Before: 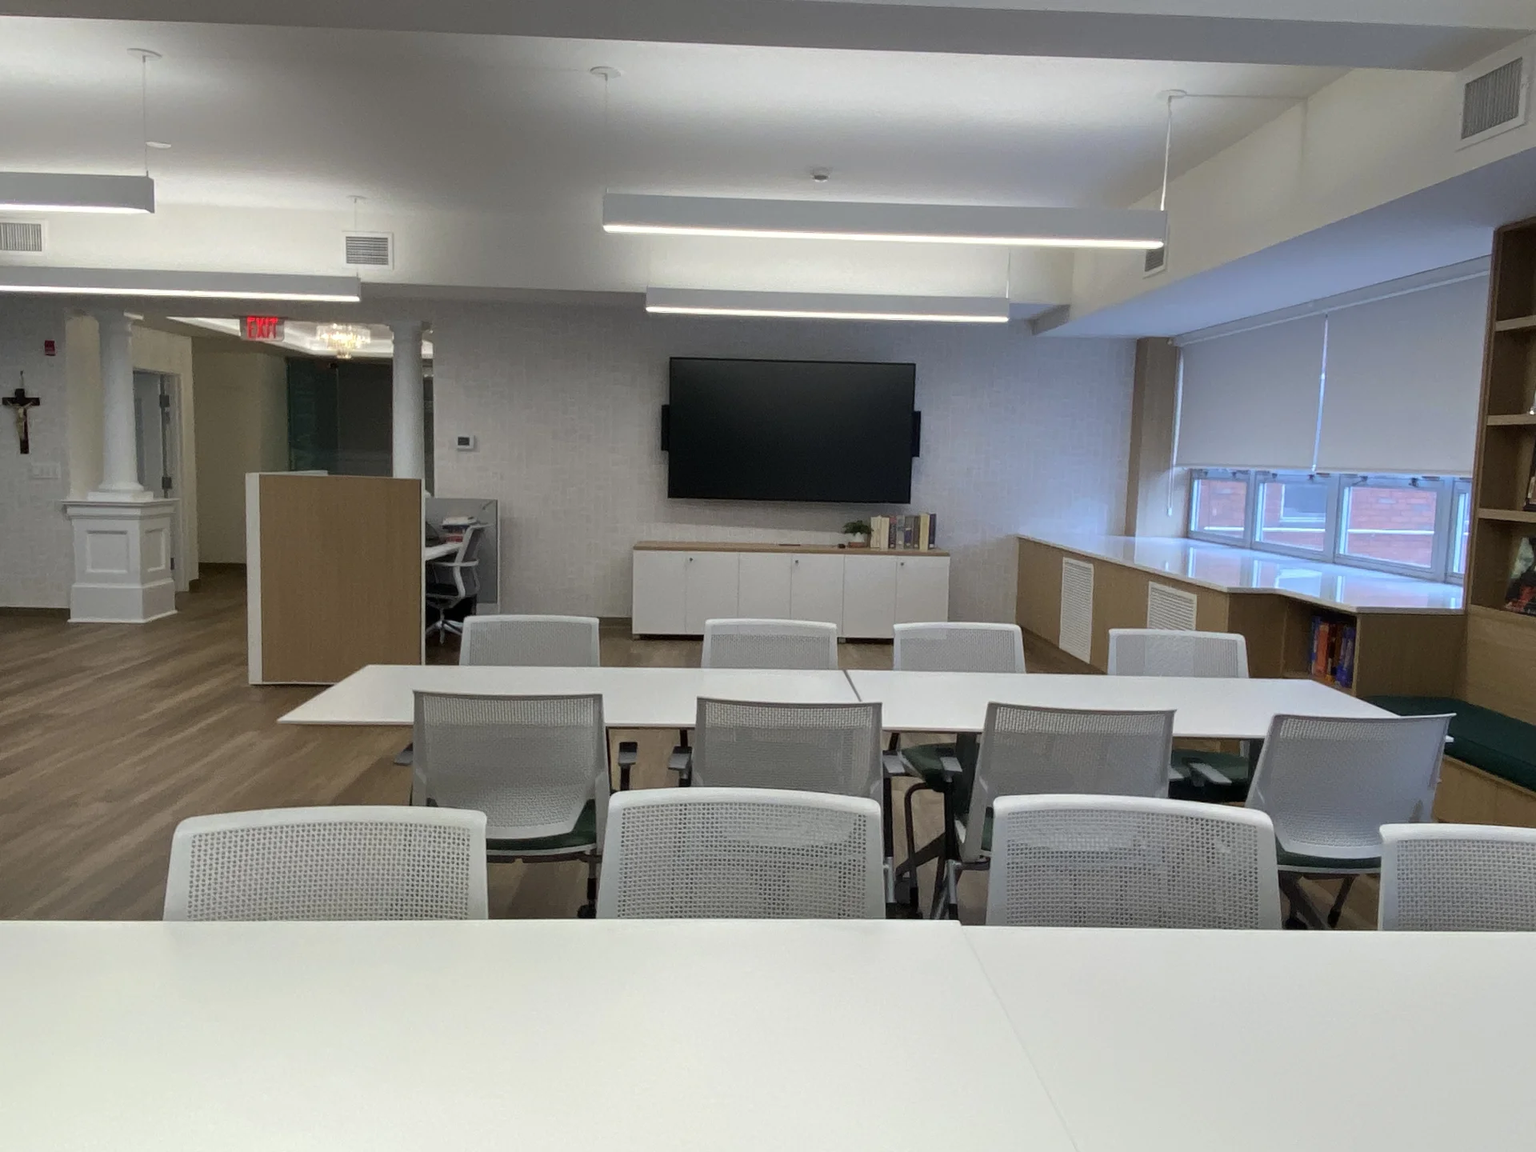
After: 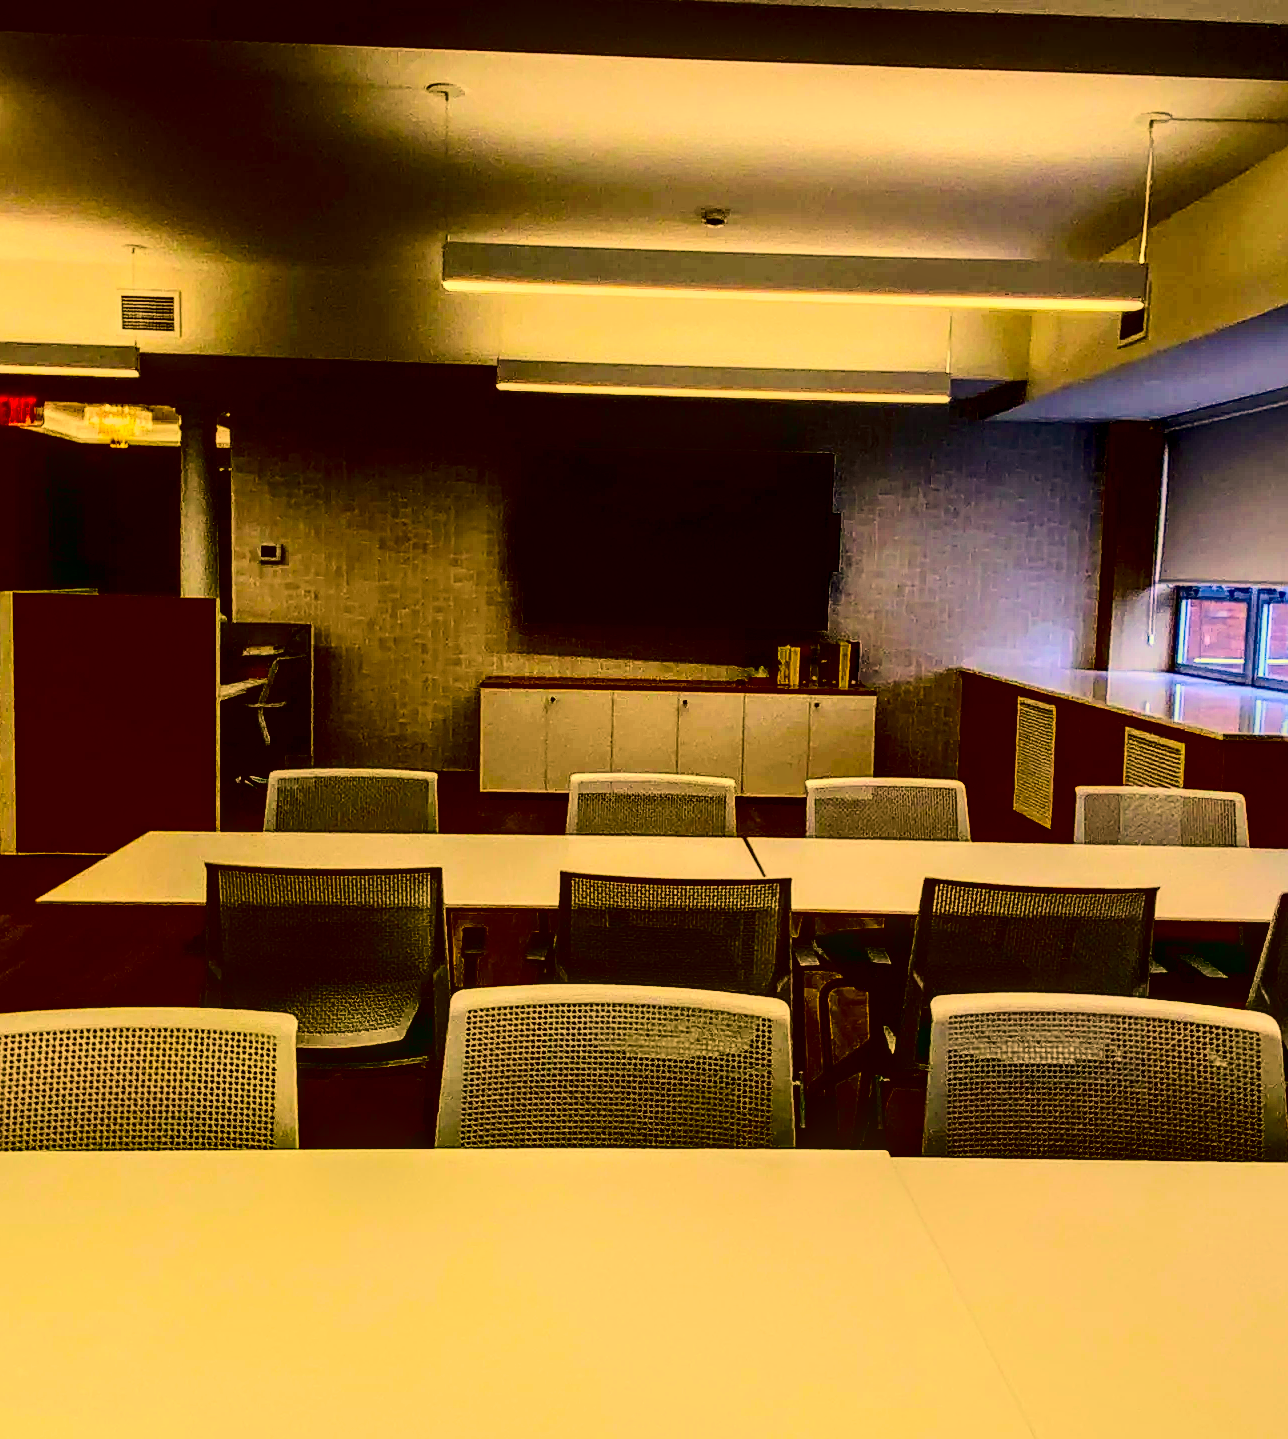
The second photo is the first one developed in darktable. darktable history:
filmic rgb: black relative exposure -7.65 EV, white relative exposure 4.56 EV, hardness 3.61
local contrast: detail 142%
color correction: highlights a* 10.46, highlights b* 30.45, shadows a* 2.71, shadows b* 17.39, saturation 1.74
sharpen: on, module defaults
crop and rotate: left 16.206%, right 16.691%
contrast brightness saturation: contrast 0.767, brightness -0.98, saturation 0.995
